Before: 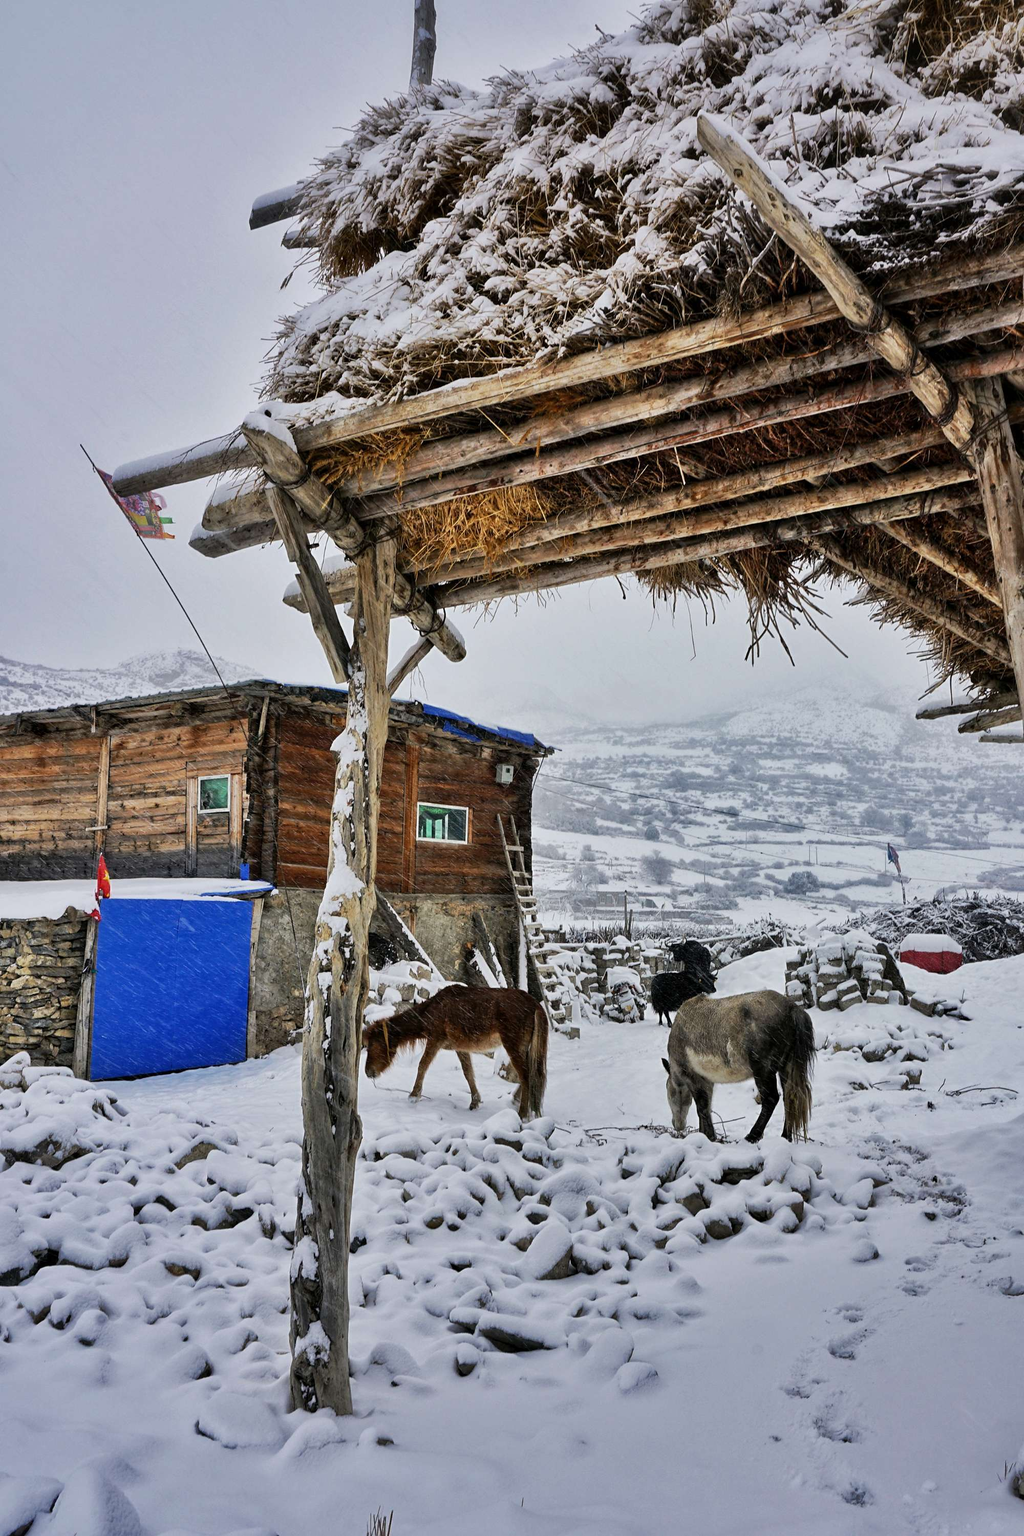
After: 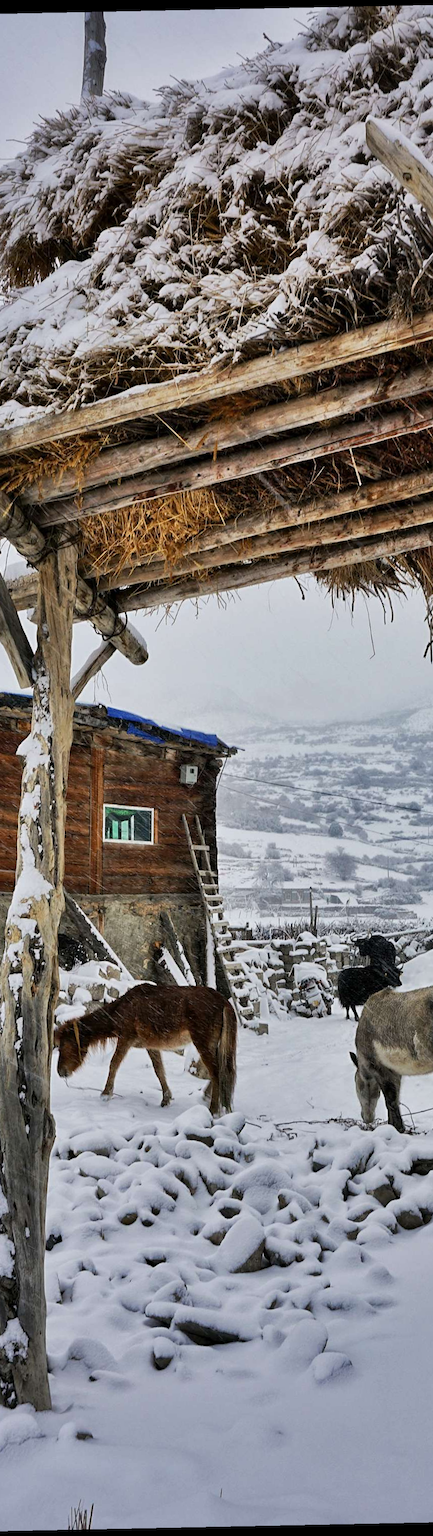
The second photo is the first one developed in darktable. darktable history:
rotate and perspective: rotation -1.17°, automatic cropping off
crop: left 31.229%, right 27.105%
